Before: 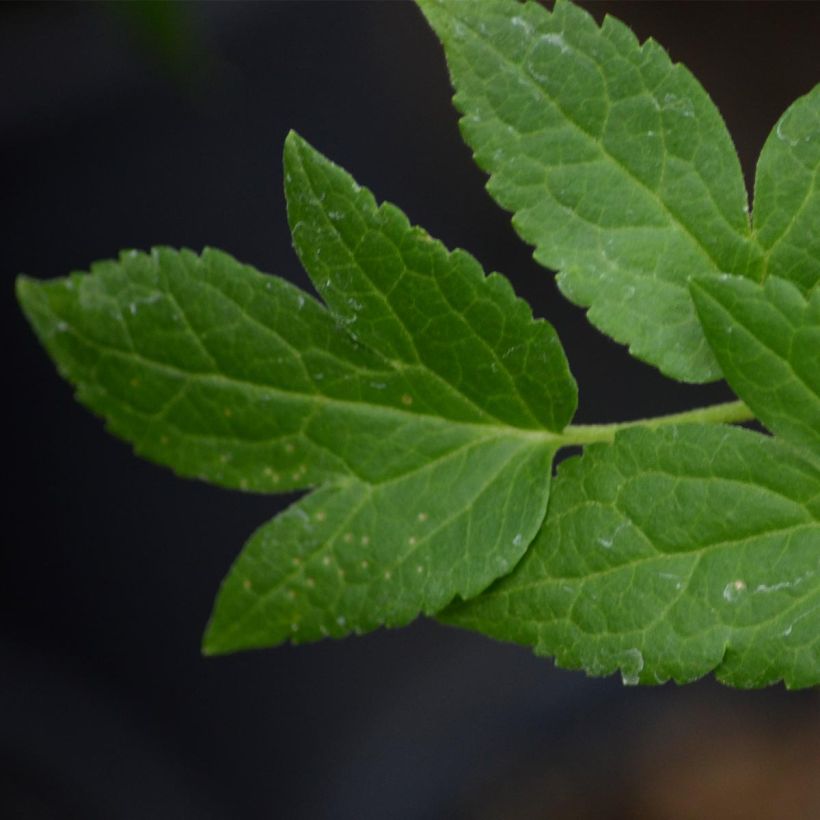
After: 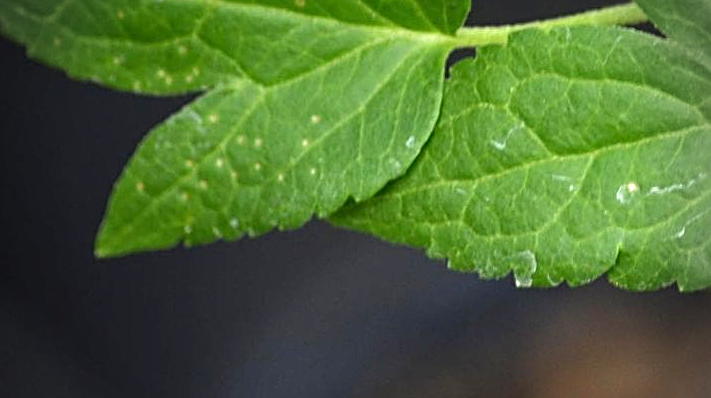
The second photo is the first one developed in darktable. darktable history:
crop and rotate: left 13.242%, top 48.564%, bottom 2.856%
exposure: black level correction 0, exposure 1.1 EV, compensate highlight preservation false
vignetting: brightness -0.441, saturation -0.69
local contrast: highlights 105%, shadows 100%, detail 119%, midtone range 0.2
sharpen: radius 2.534, amount 0.627
